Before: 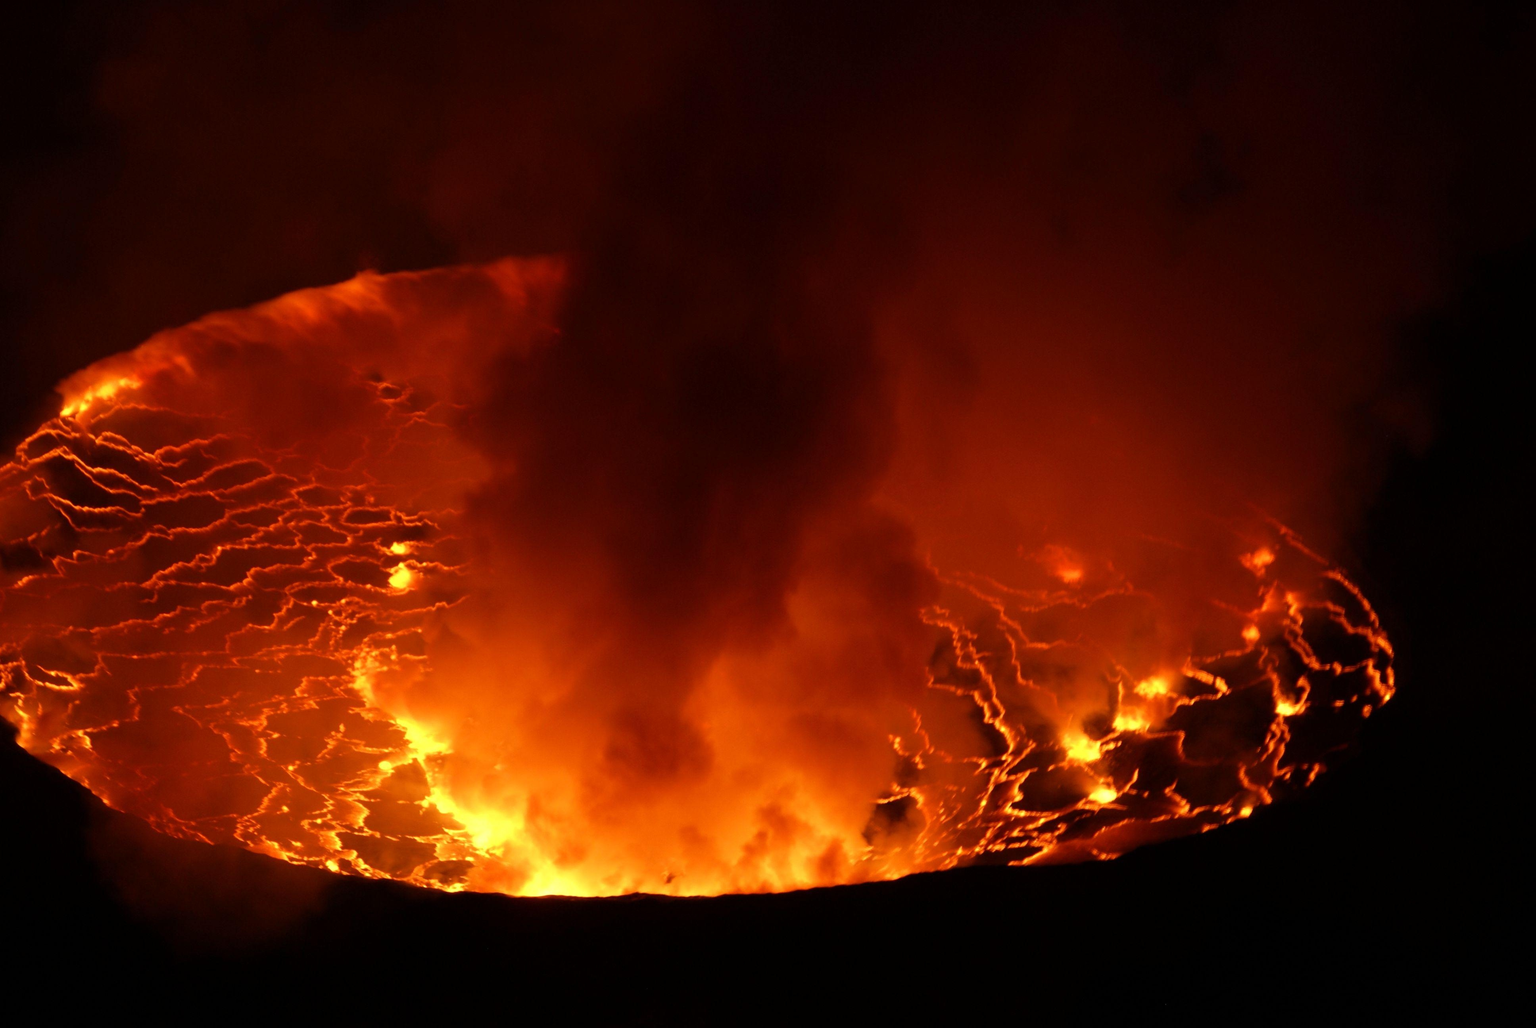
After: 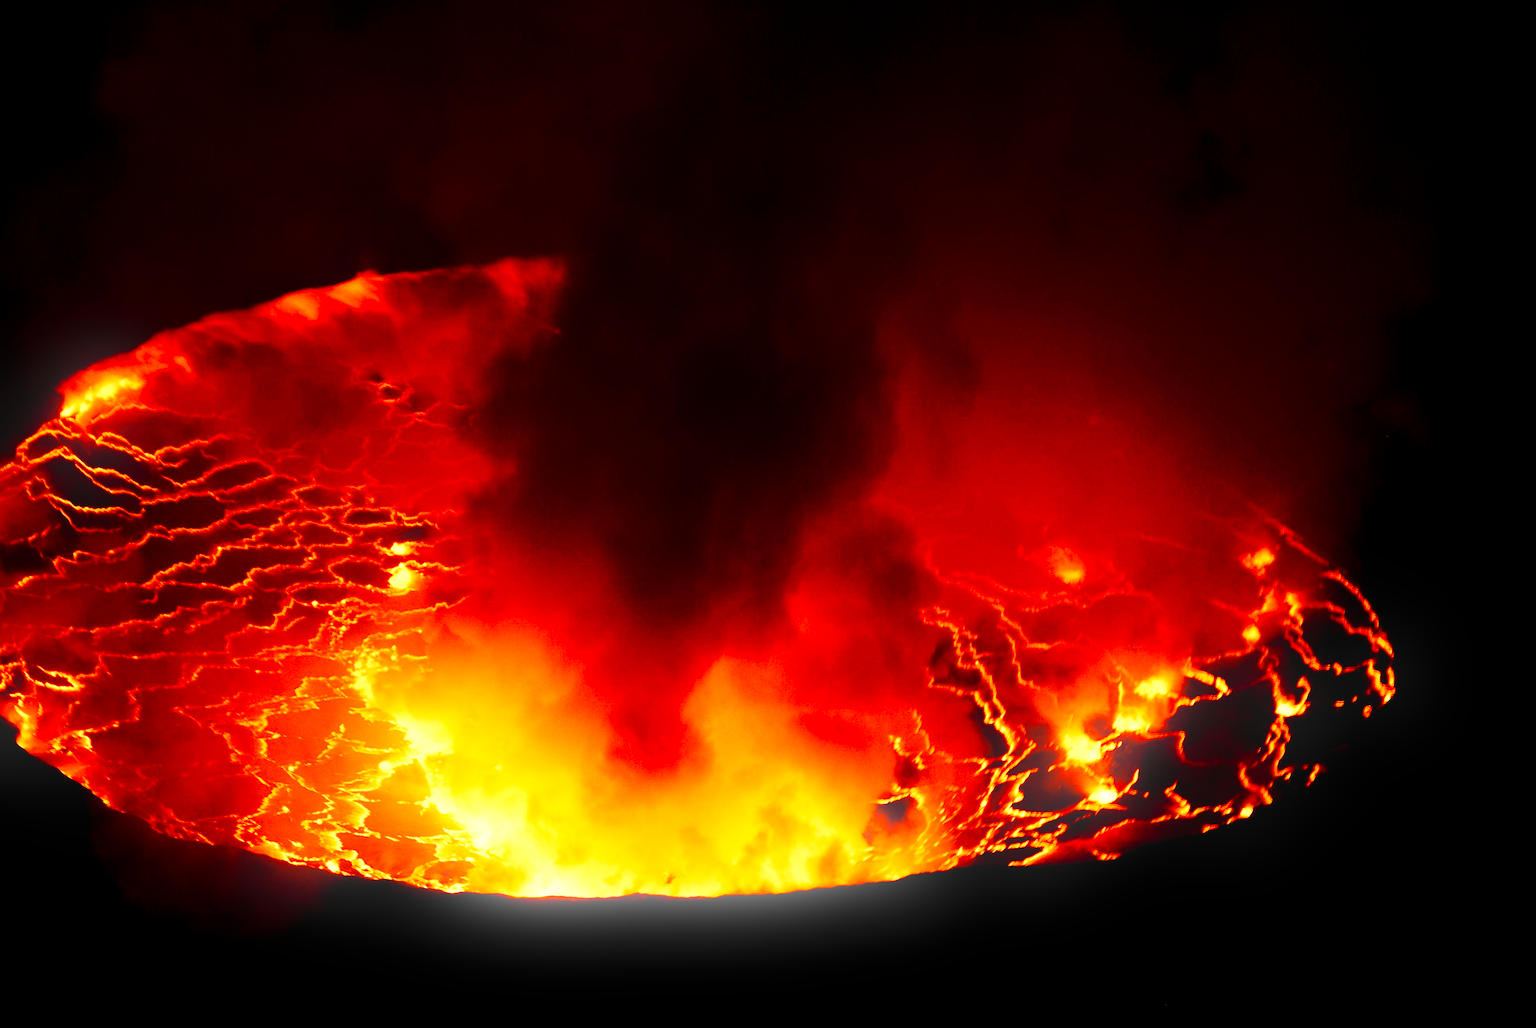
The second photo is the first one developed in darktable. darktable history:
tone equalizer: -8 EV -0.75 EV, -7 EV -0.7 EV, -6 EV -0.6 EV, -5 EV -0.4 EV, -3 EV 0.4 EV, -2 EV 0.6 EV, -1 EV 0.7 EV, +0 EV 0.75 EV, edges refinement/feathering 500, mask exposure compensation -1.57 EV, preserve details no
sharpen: on, module defaults
exposure: black level correction 0.004, exposure 0.014 EV, compensate highlight preservation false
bloom: on, module defaults
contrast brightness saturation: contrast 0.04, saturation 0.16
base curve: curves: ch0 [(0, 0) (0.028, 0.03) (0.121, 0.232) (0.46, 0.748) (0.859, 0.968) (1, 1)], preserve colors none
